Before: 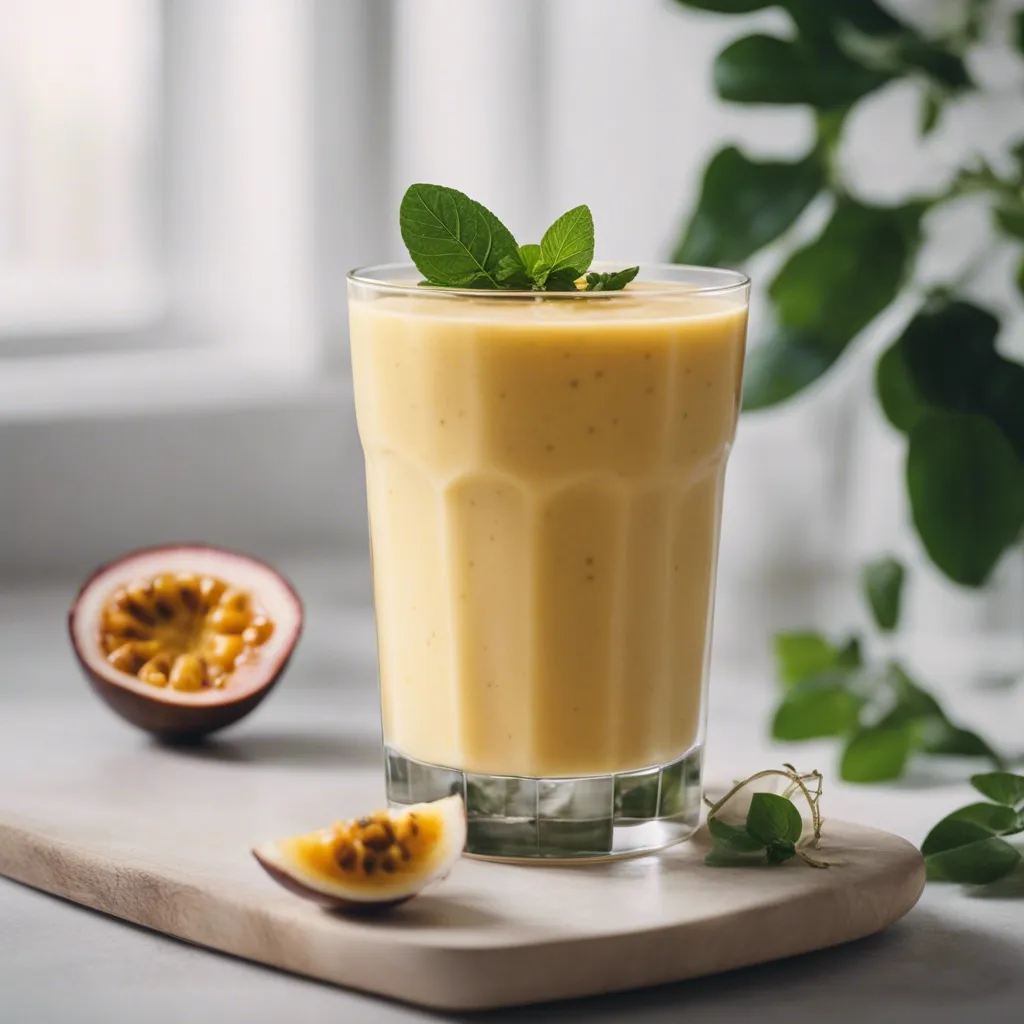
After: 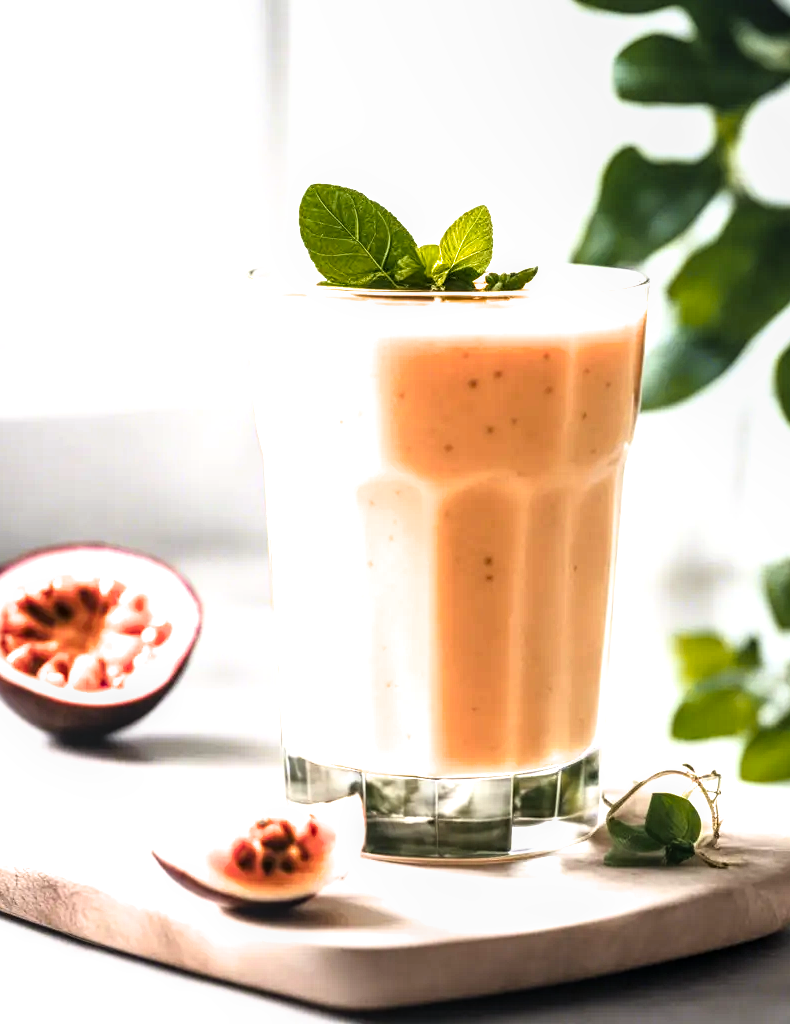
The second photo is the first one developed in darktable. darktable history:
crop: left 9.903%, right 12.873%
color balance rgb: power › luminance 3.461%, power › hue 228.73°, perceptual saturation grading › global saturation -0.07%
local contrast: on, module defaults
tone equalizer: -8 EV -0.409 EV, -7 EV -0.417 EV, -6 EV -0.357 EV, -5 EV -0.194 EV, -3 EV 0.215 EV, -2 EV 0.358 EV, -1 EV 0.41 EV, +0 EV 0.395 EV, edges refinement/feathering 500, mask exposure compensation -1.57 EV, preserve details no
color zones: curves: ch1 [(0.24, 0.634) (0.75, 0.5)]; ch2 [(0.253, 0.437) (0.745, 0.491)]
filmic rgb: black relative exposure -7.97 EV, white relative exposure 2.19 EV, threshold 2.94 EV, hardness 7.03, enable highlight reconstruction true
exposure: black level correction 0, exposure 0.592 EV, compensate highlight preservation false
